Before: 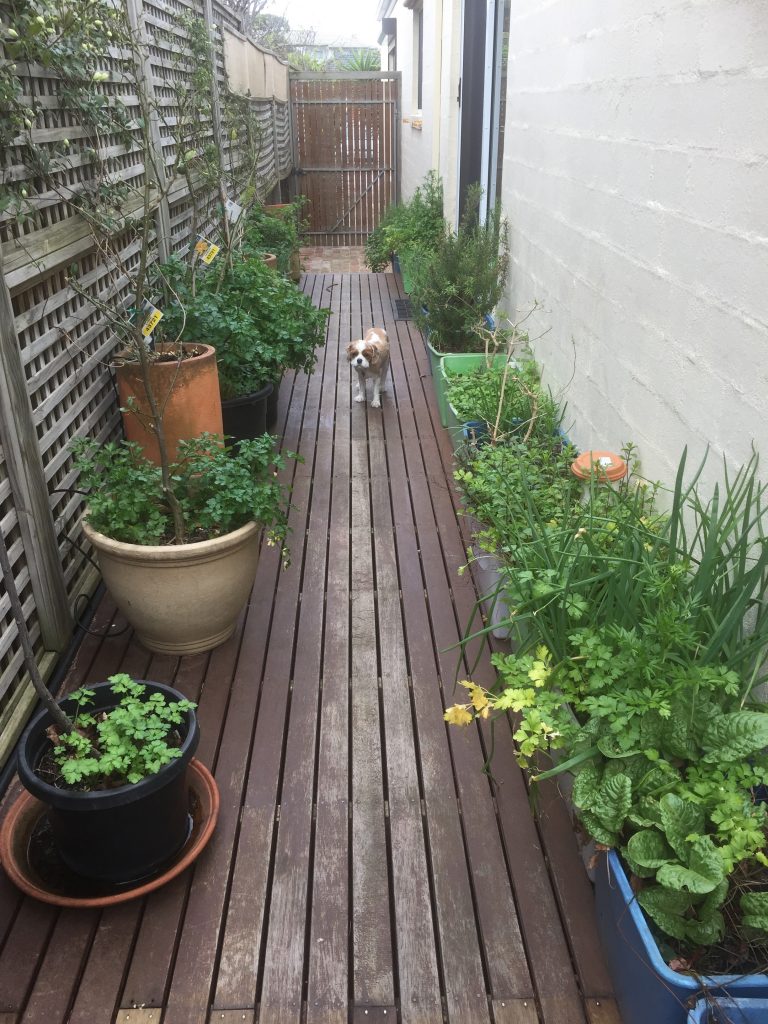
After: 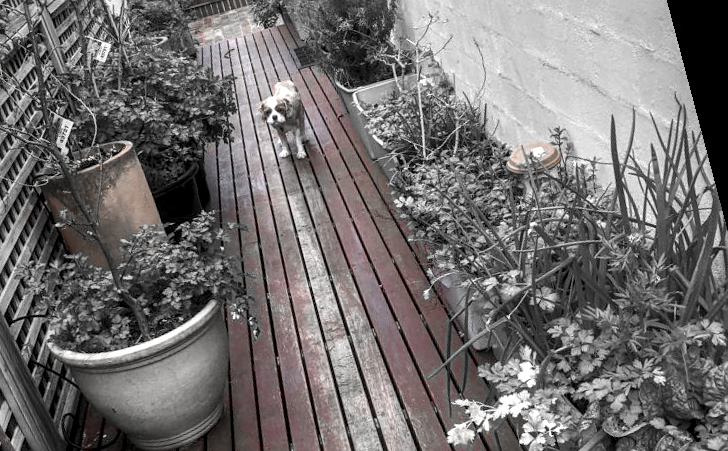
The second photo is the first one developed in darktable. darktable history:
crop: left 8.155%, top 6.611%, bottom 15.385%
sharpen: amount 0.2
shadows and highlights: shadows 43.71, white point adjustment -1.46, soften with gaussian
rotate and perspective: rotation -14.8°, crop left 0.1, crop right 0.903, crop top 0.25, crop bottom 0.748
color zones: curves: ch0 [(0, 0.278) (0.143, 0.5) (0.286, 0.5) (0.429, 0.5) (0.571, 0.5) (0.714, 0.5) (0.857, 0.5) (1, 0.5)]; ch1 [(0, 1) (0.143, 0.165) (0.286, 0) (0.429, 0) (0.571, 0) (0.714, 0) (0.857, 0.5) (1, 0.5)]; ch2 [(0, 0.508) (0.143, 0.5) (0.286, 0.5) (0.429, 0.5) (0.571, 0.5) (0.714, 0.5) (0.857, 0.5) (1, 0.5)]
local contrast: highlights 19%, detail 186%
